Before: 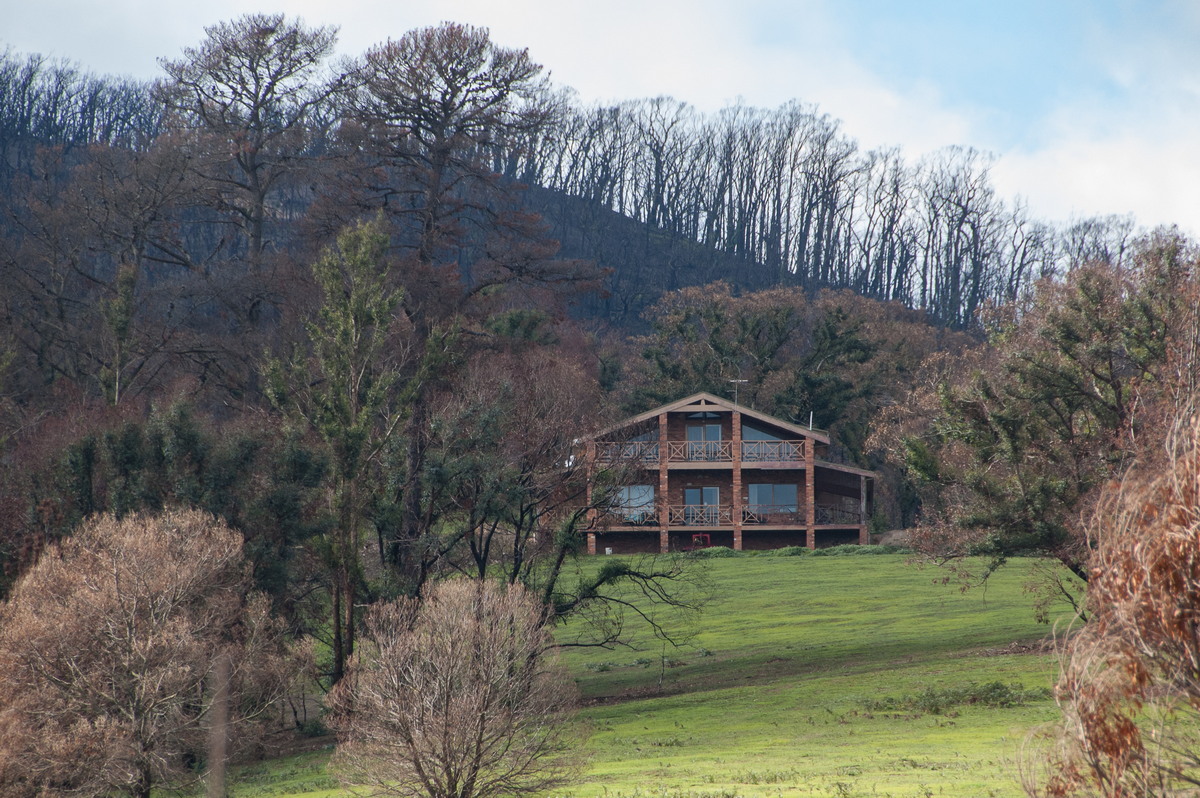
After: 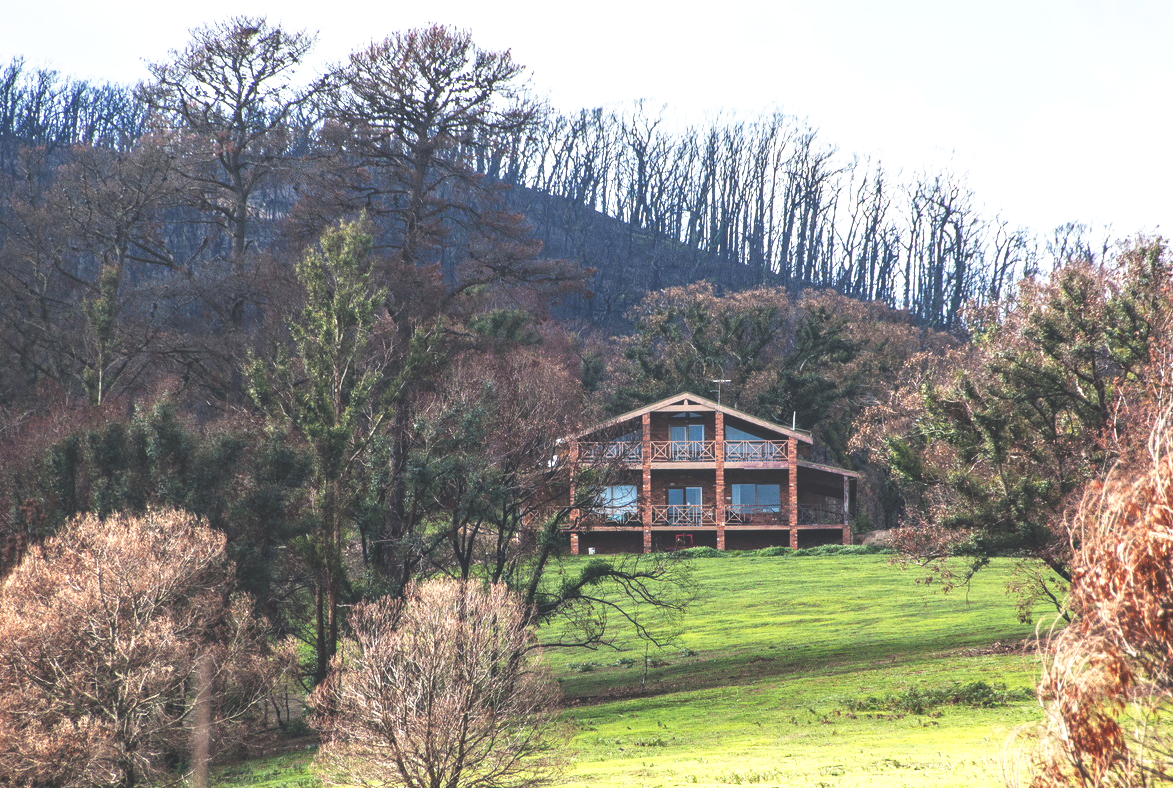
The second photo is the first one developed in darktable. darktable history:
local contrast: on, module defaults
exposure: exposure 0.556 EV, compensate exposure bias true, compensate highlight preservation false
crop and rotate: left 1.447%, right 0.743%, bottom 1.231%
base curve: curves: ch0 [(0, 0.036) (0.007, 0.037) (0.604, 0.887) (1, 1)], preserve colors none
